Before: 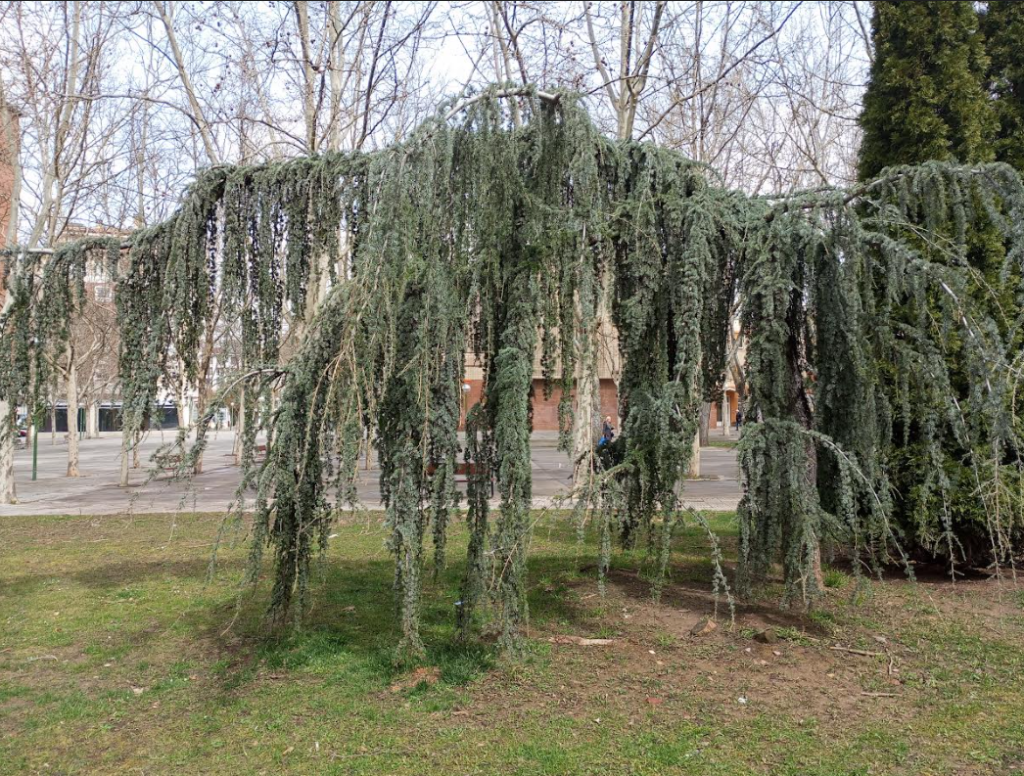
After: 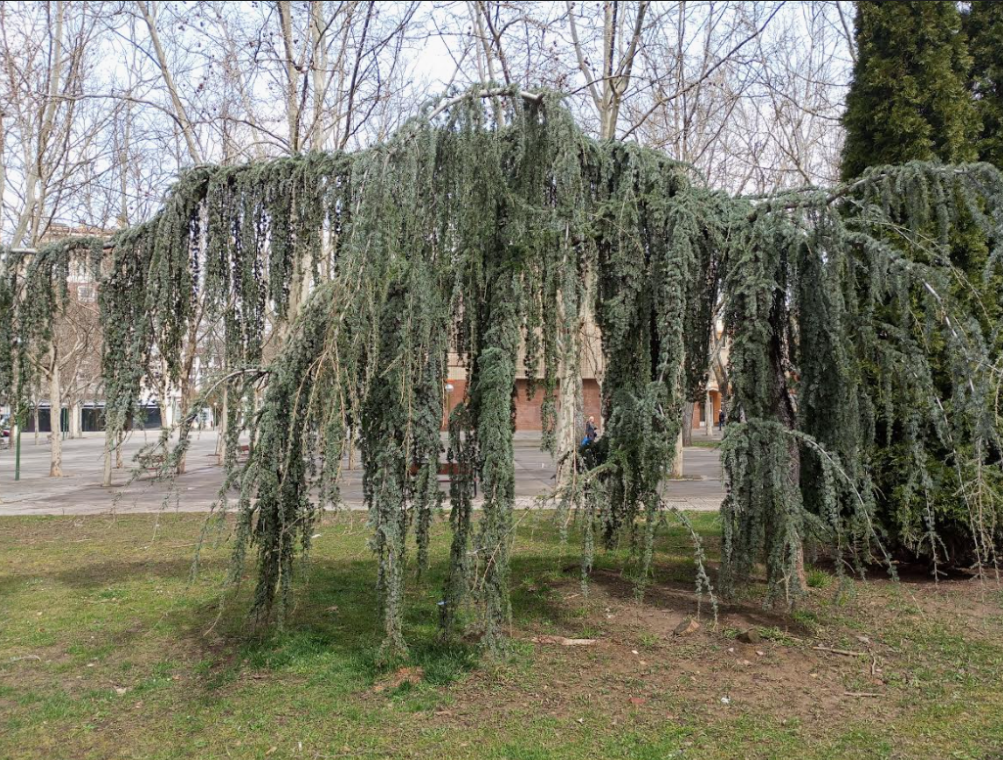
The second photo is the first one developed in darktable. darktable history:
exposure: exposure -0.072 EV, compensate highlight preservation false
crop: left 1.743%, right 0.268%, bottom 2.011%
